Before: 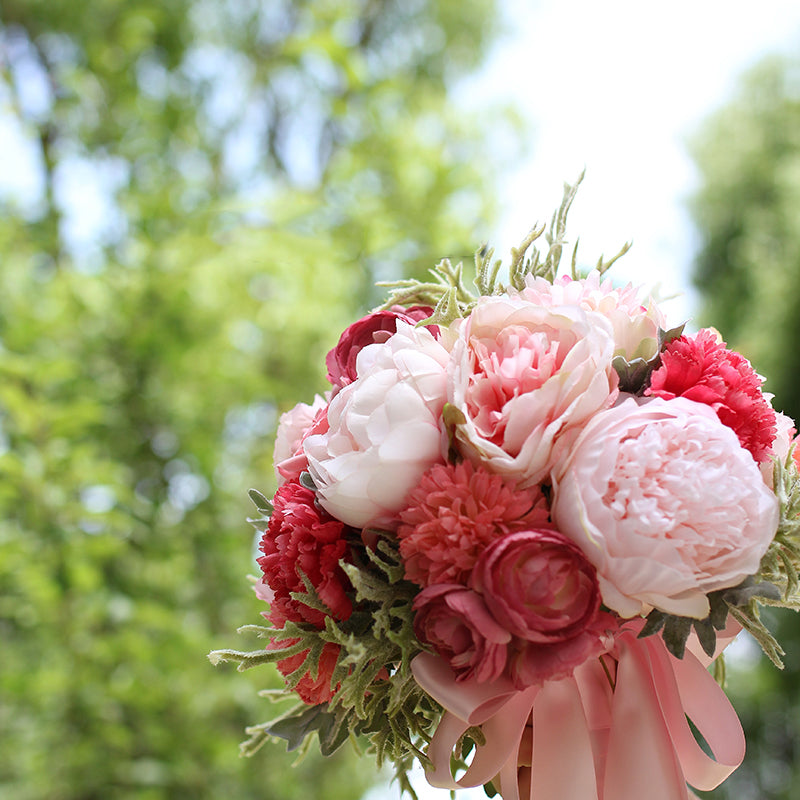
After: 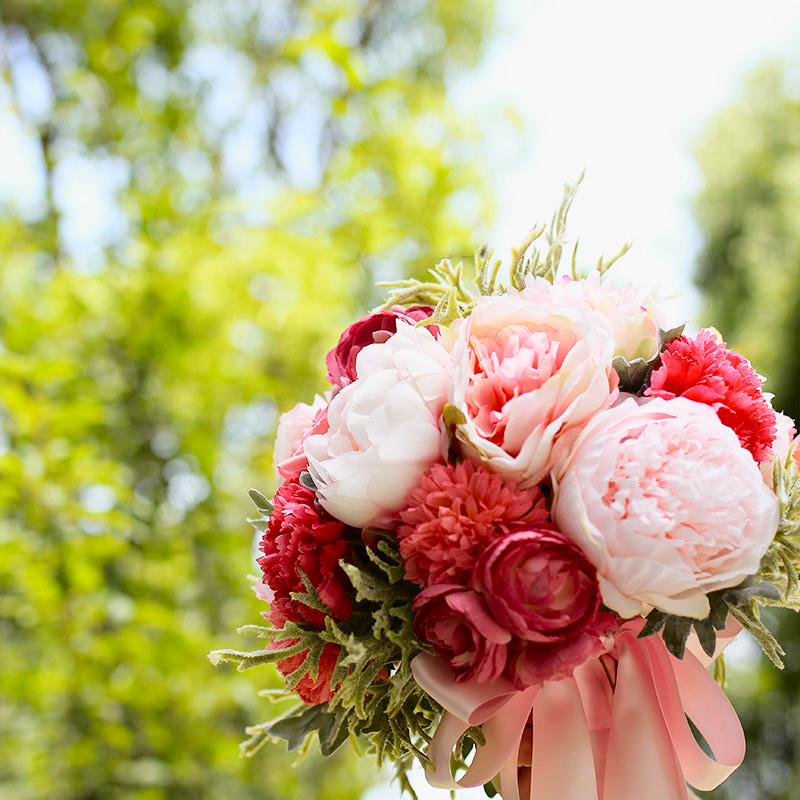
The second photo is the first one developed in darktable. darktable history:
tone curve: curves: ch0 [(0, 0) (0.136, 0.084) (0.346, 0.366) (0.489, 0.559) (0.66, 0.748) (0.849, 0.902) (1, 0.974)]; ch1 [(0, 0) (0.353, 0.344) (0.45, 0.46) (0.498, 0.498) (0.521, 0.512) (0.563, 0.559) (0.592, 0.605) (0.641, 0.673) (1, 1)]; ch2 [(0, 0) (0.333, 0.346) (0.375, 0.375) (0.424, 0.43) (0.476, 0.492) (0.502, 0.502) (0.524, 0.531) (0.579, 0.61) (0.612, 0.644) (0.641, 0.722) (1, 1)], color space Lab, independent channels, preserve colors none
